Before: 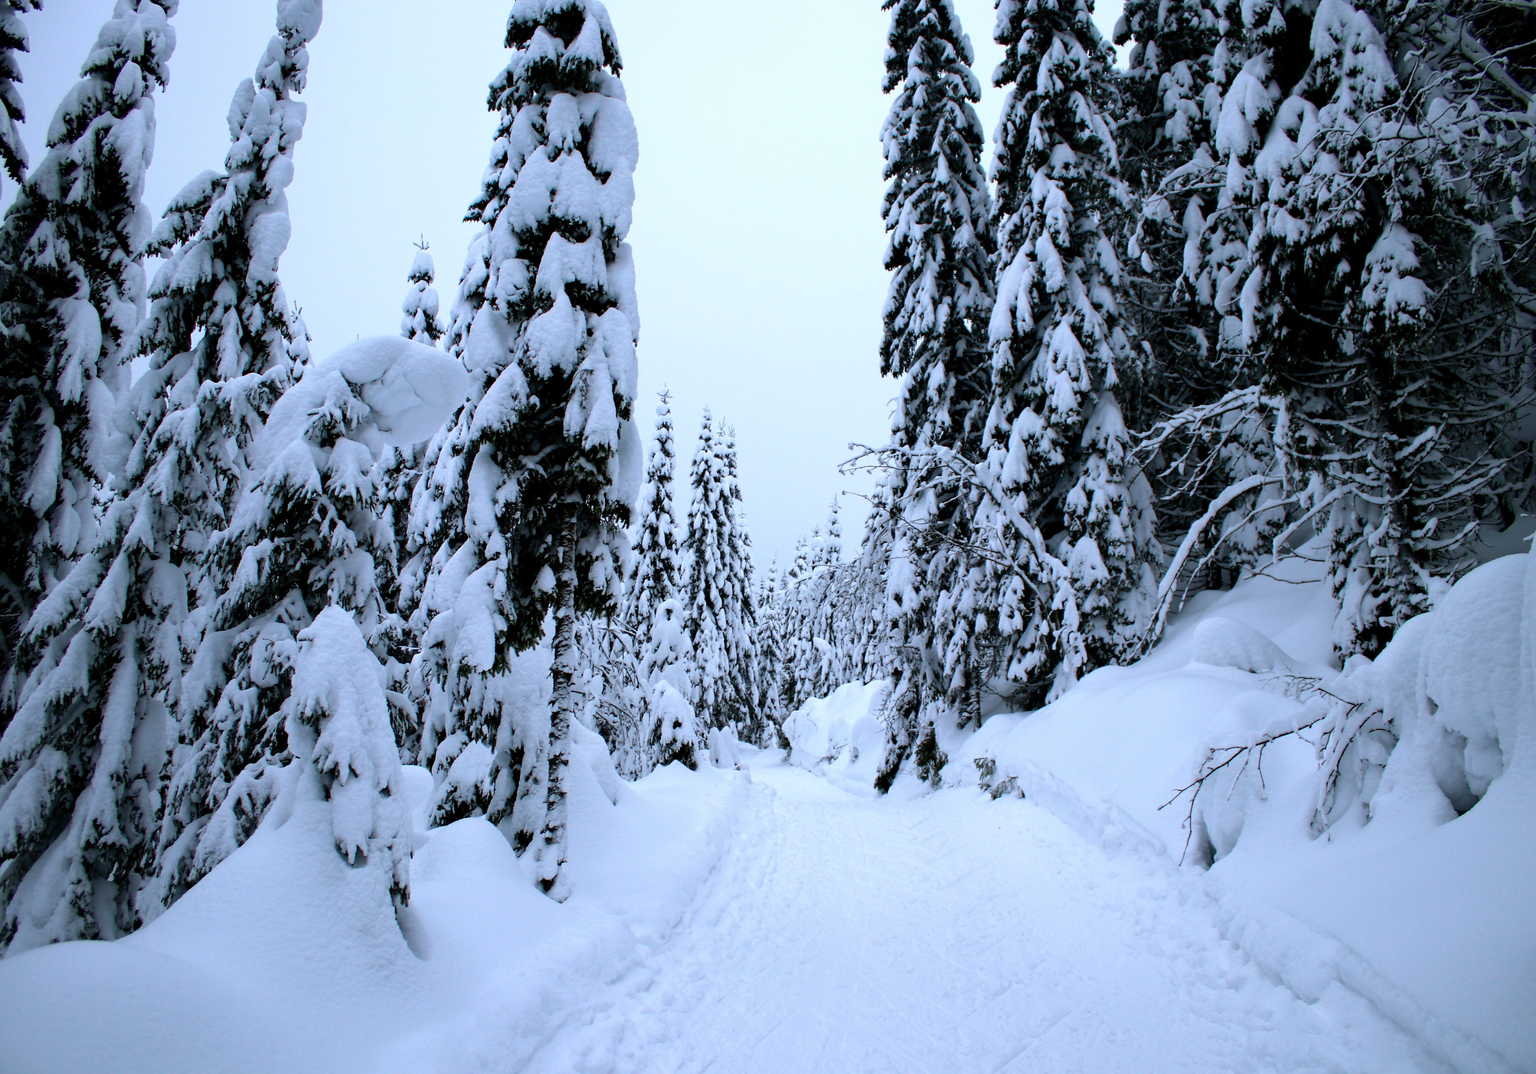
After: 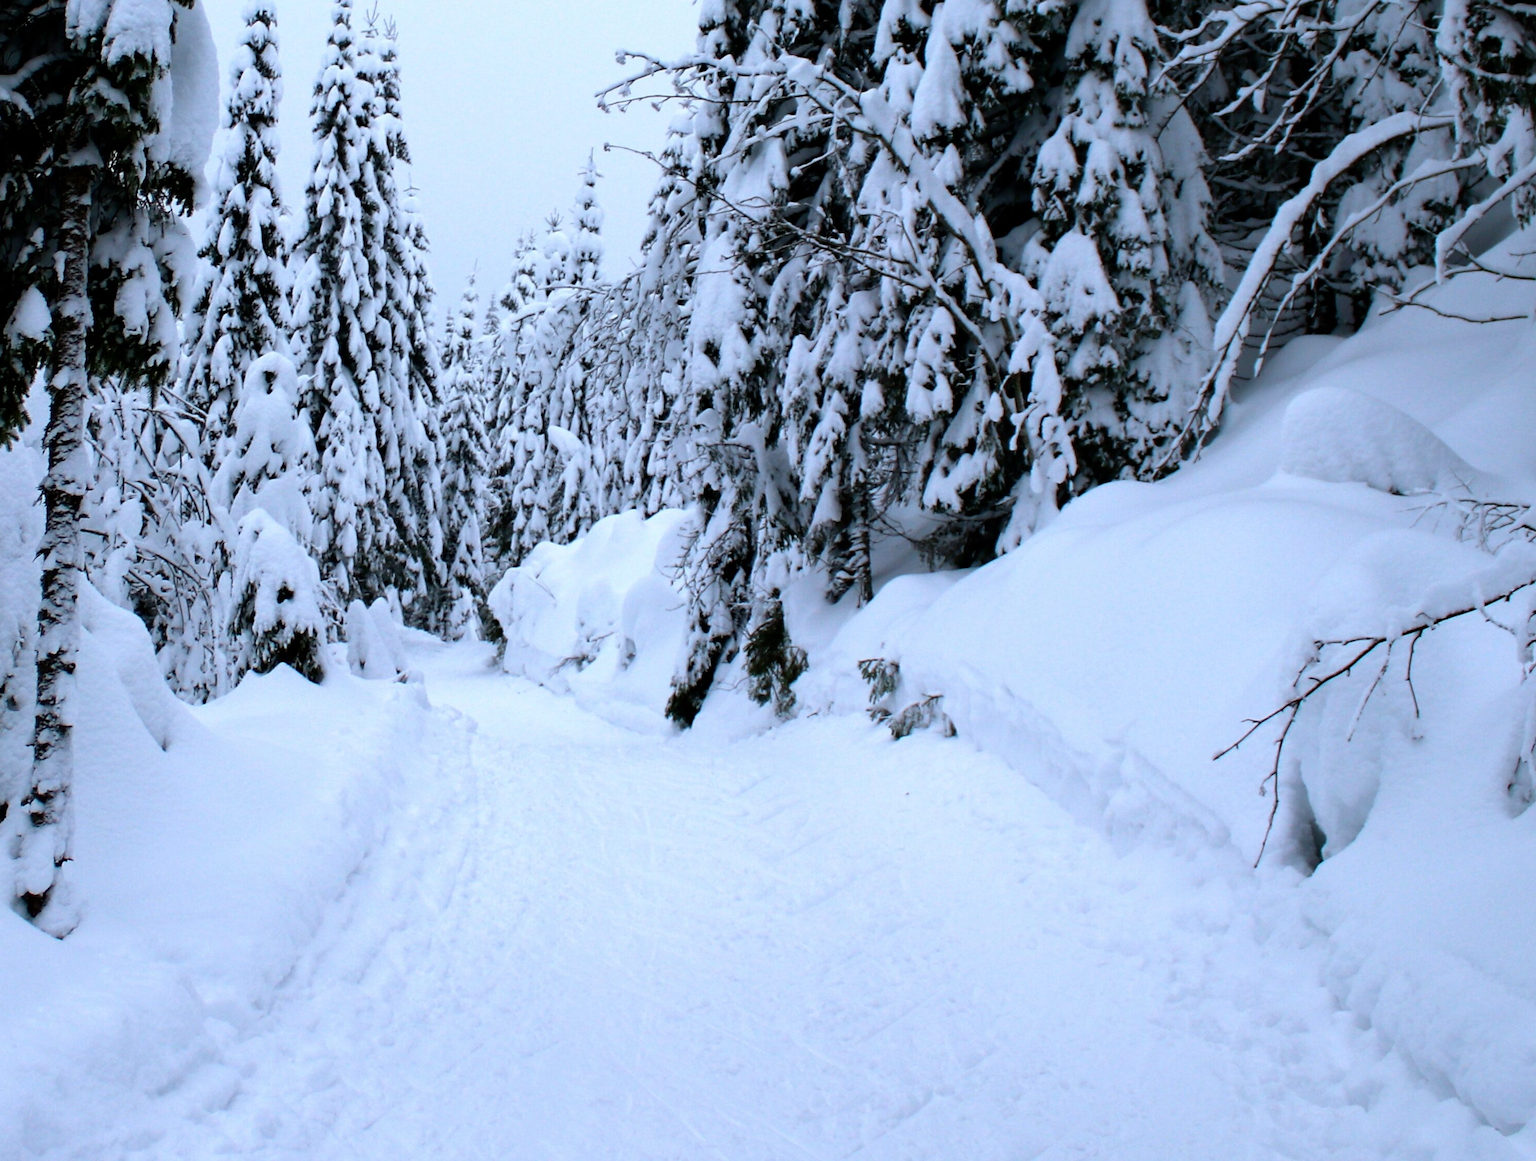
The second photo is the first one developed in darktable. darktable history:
crop: left 34.479%, top 38.822%, right 13.718%, bottom 5.172%
shadows and highlights: radius 334.93, shadows 63.48, highlights 6.06, compress 87.7%, highlights color adjustment 39.73%, soften with gaussian
